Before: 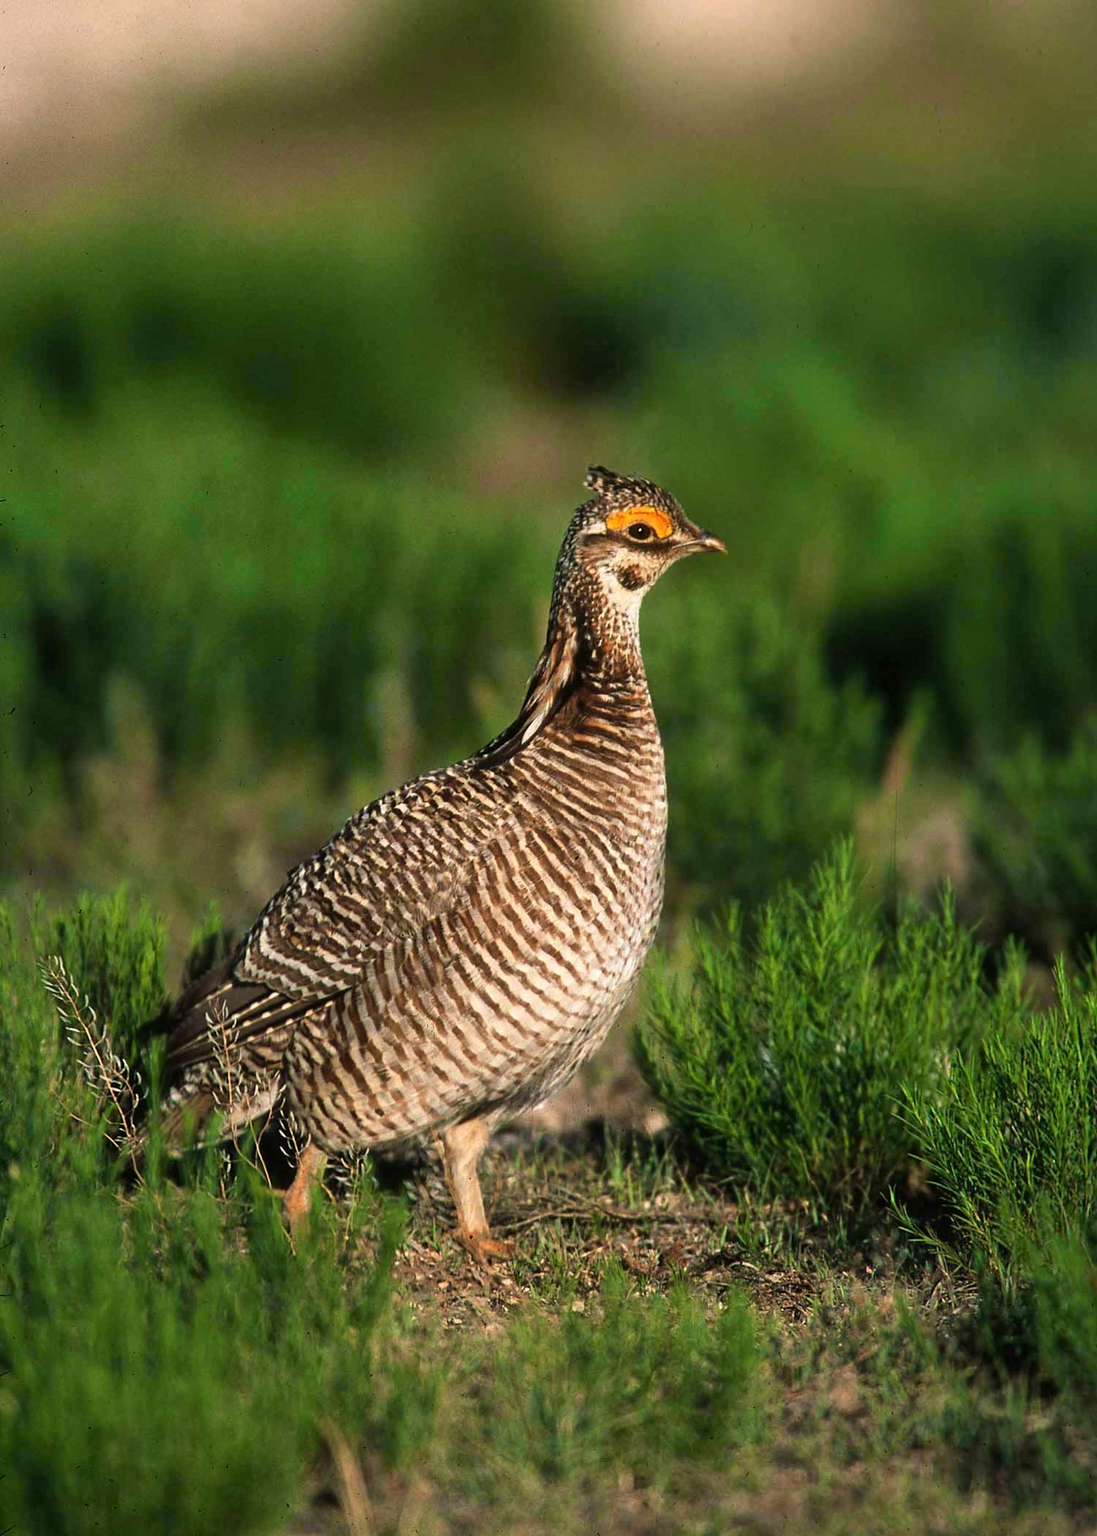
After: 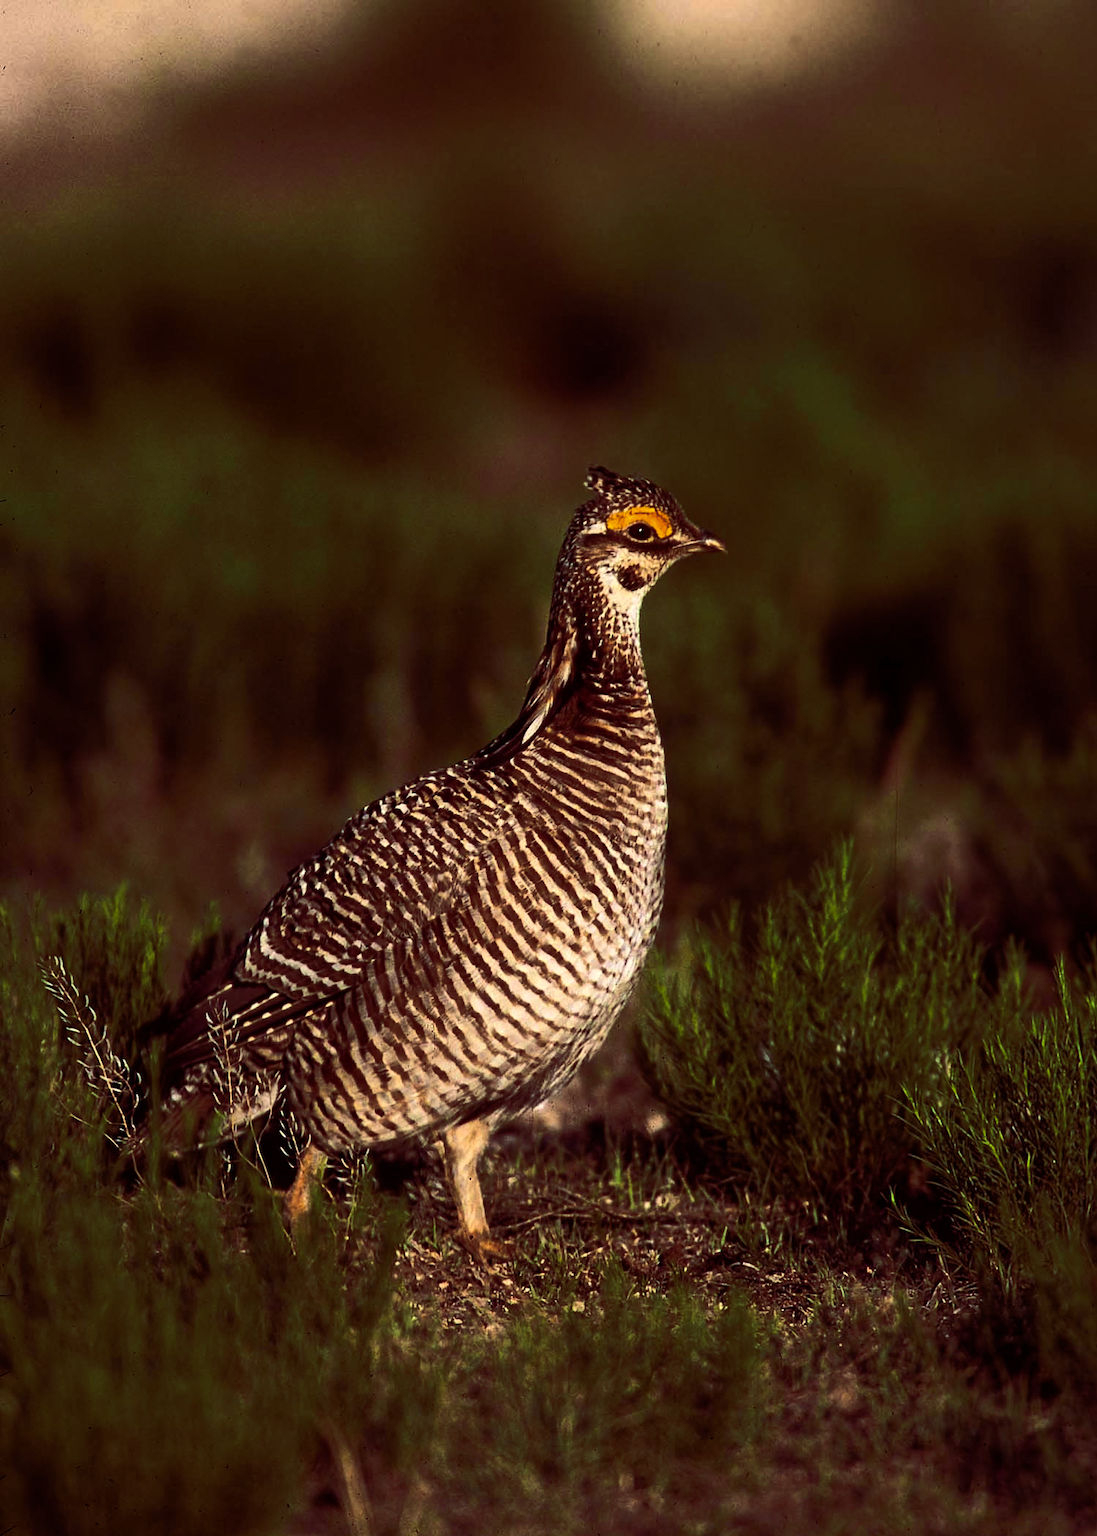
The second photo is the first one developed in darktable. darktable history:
color balance rgb: shadows lift › luminance -18.499%, shadows lift › chroma 35.227%, perceptual saturation grading › global saturation 0.345%, perceptual brilliance grading › highlights 1.507%, perceptual brilliance grading › mid-tones -50.31%, perceptual brilliance grading › shadows -49.746%, global vibrance 44.758%
